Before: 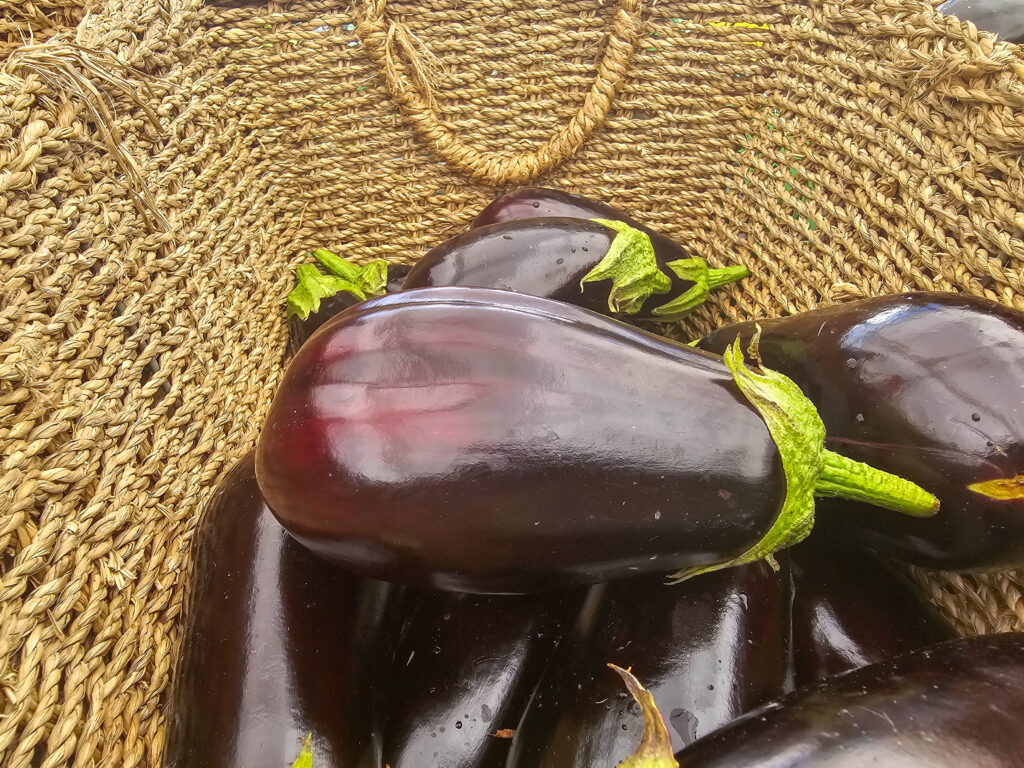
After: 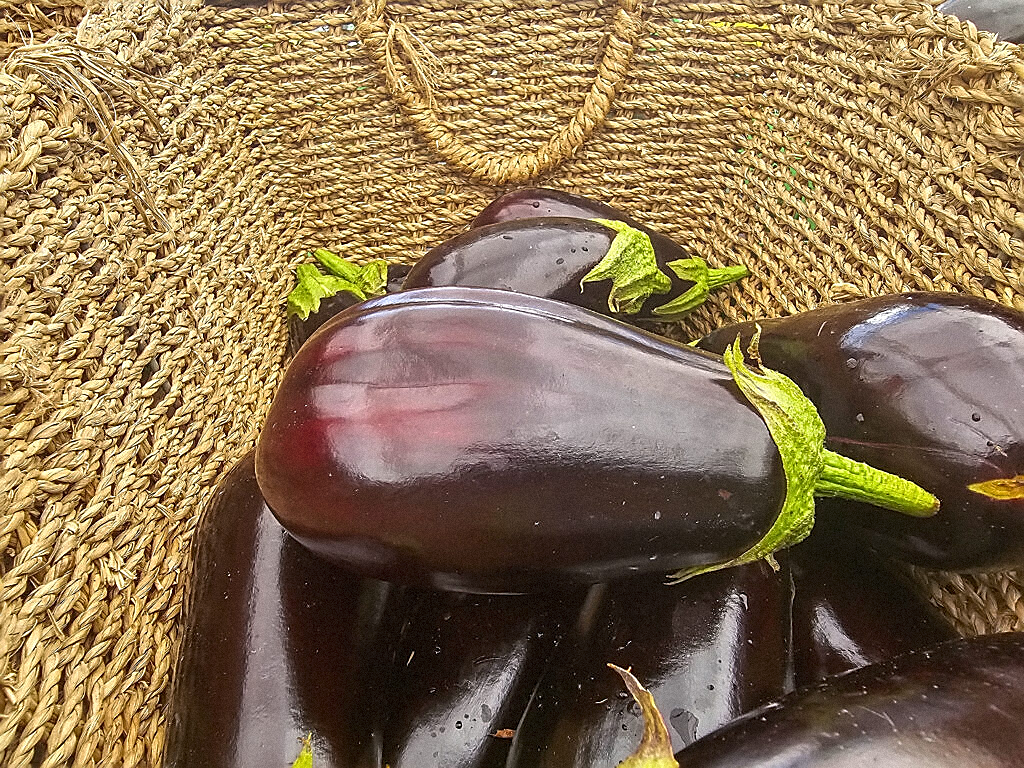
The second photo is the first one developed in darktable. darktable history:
sharpen: radius 1.4, amount 1.25, threshold 0.7
grain: mid-tones bias 0%
